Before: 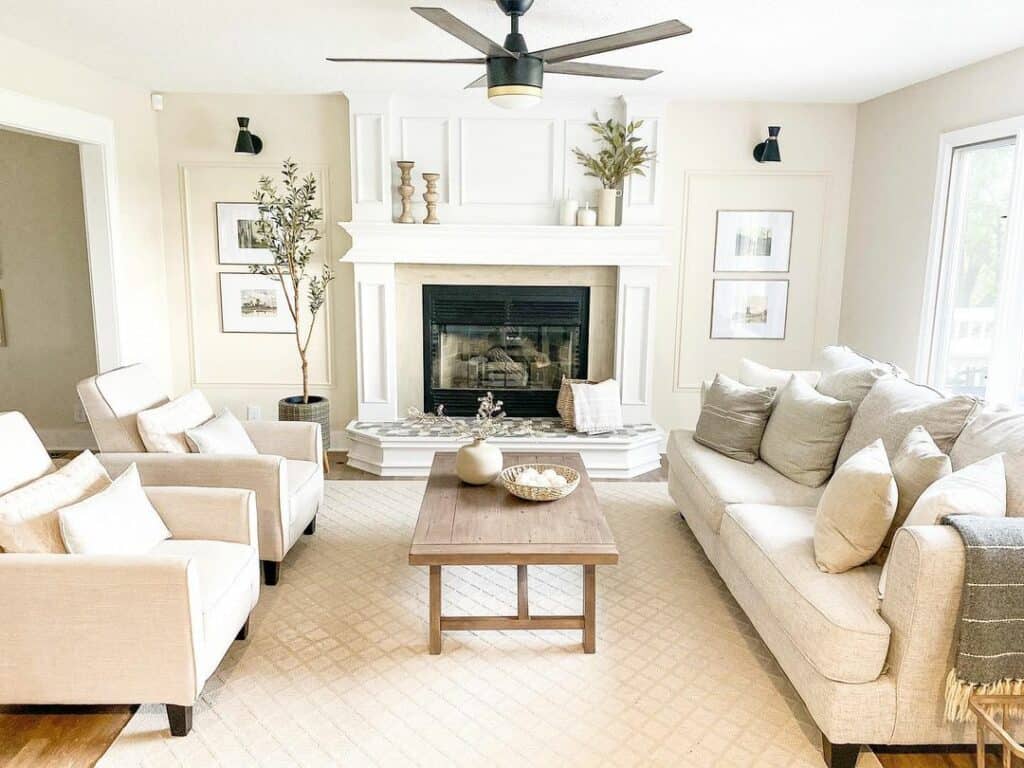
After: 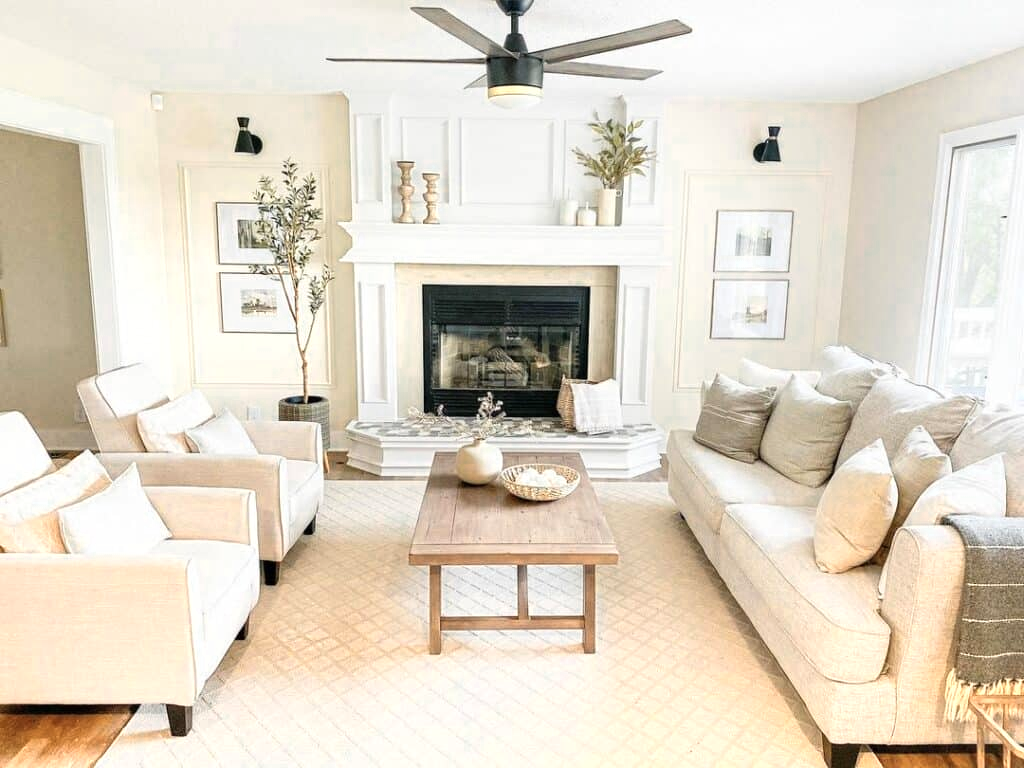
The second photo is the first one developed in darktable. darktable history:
tone equalizer: -8 EV 0.06 EV, smoothing diameter 25%, edges refinement/feathering 10, preserve details guided filter
color zones: curves: ch0 [(0.018, 0.548) (0.197, 0.654) (0.425, 0.447) (0.605, 0.658) (0.732, 0.579)]; ch1 [(0.105, 0.531) (0.224, 0.531) (0.386, 0.39) (0.618, 0.456) (0.732, 0.456) (0.956, 0.421)]; ch2 [(0.039, 0.583) (0.215, 0.465) (0.399, 0.544) (0.465, 0.548) (0.614, 0.447) (0.724, 0.43) (0.882, 0.623) (0.956, 0.632)]
